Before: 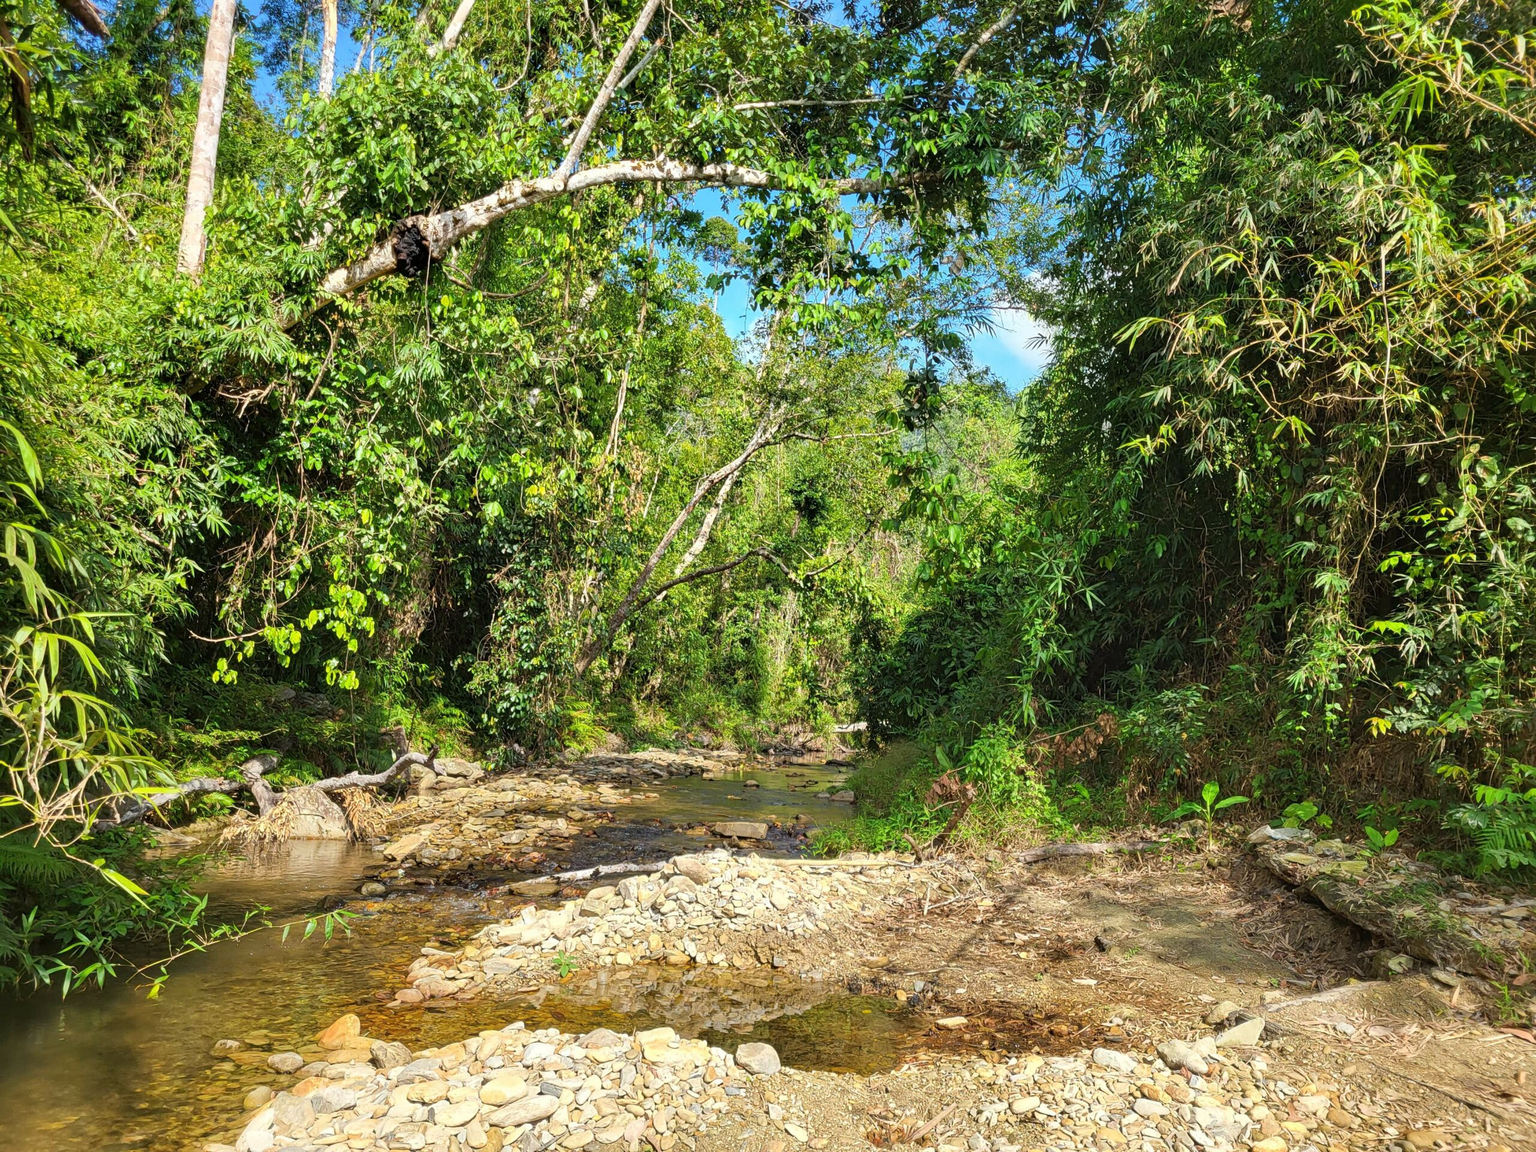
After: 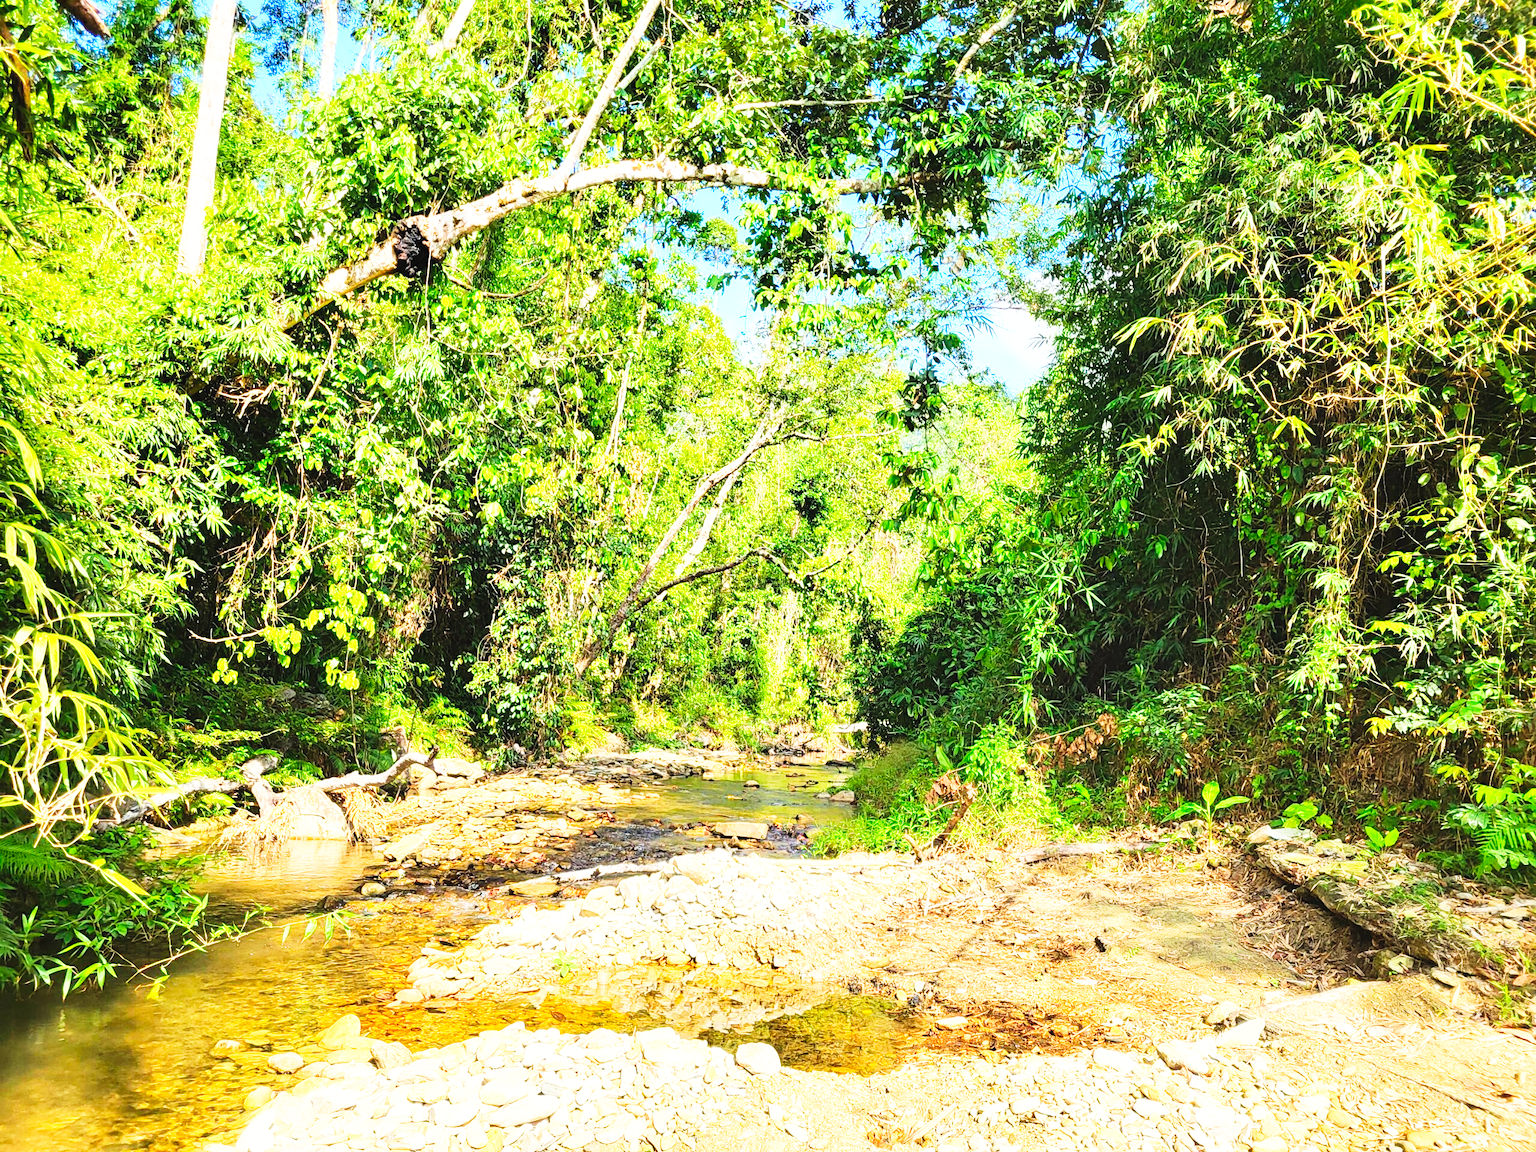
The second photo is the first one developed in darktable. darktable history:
exposure: black level correction -0.005, exposure 0.054 EV, compensate highlight preservation false
contrast brightness saturation: contrast 0.2, brightness 0.16, saturation 0.22
base curve: curves: ch0 [(0, 0) (0.007, 0.004) (0.027, 0.03) (0.046, 0.07) (0.207, 0.54) (0.442, 0.872) (0.673, 0.972) (1, 1)], preserve colors none
